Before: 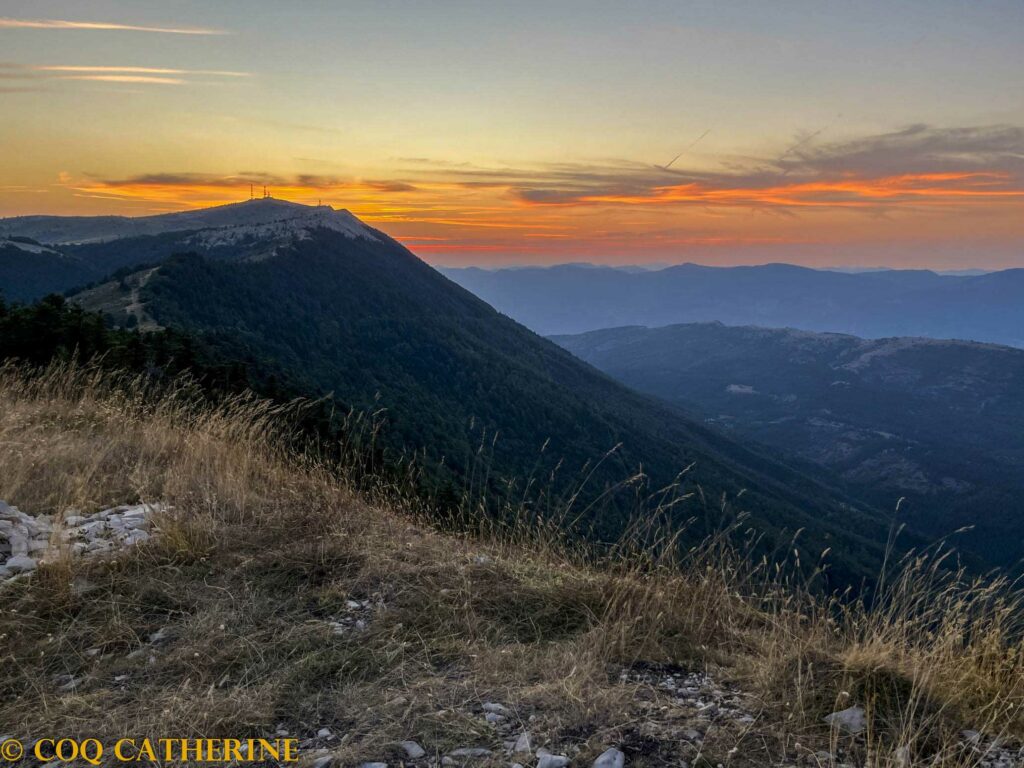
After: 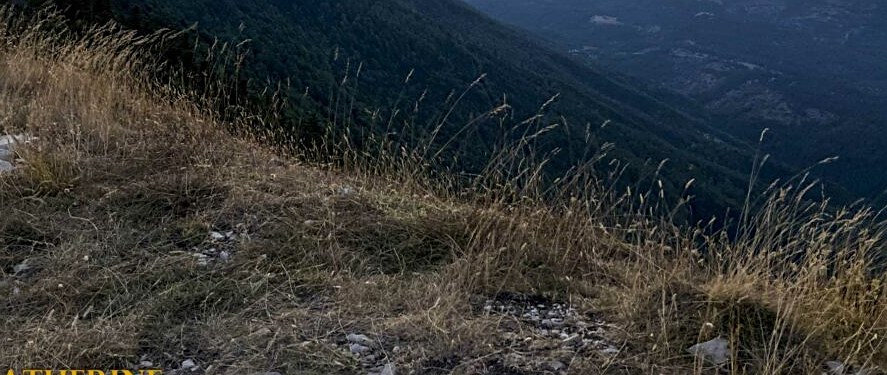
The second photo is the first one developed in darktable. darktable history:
sharpen: on, module defaults
crop and rotate: left 13.306%, top 48.129%, bottom 2.928%
